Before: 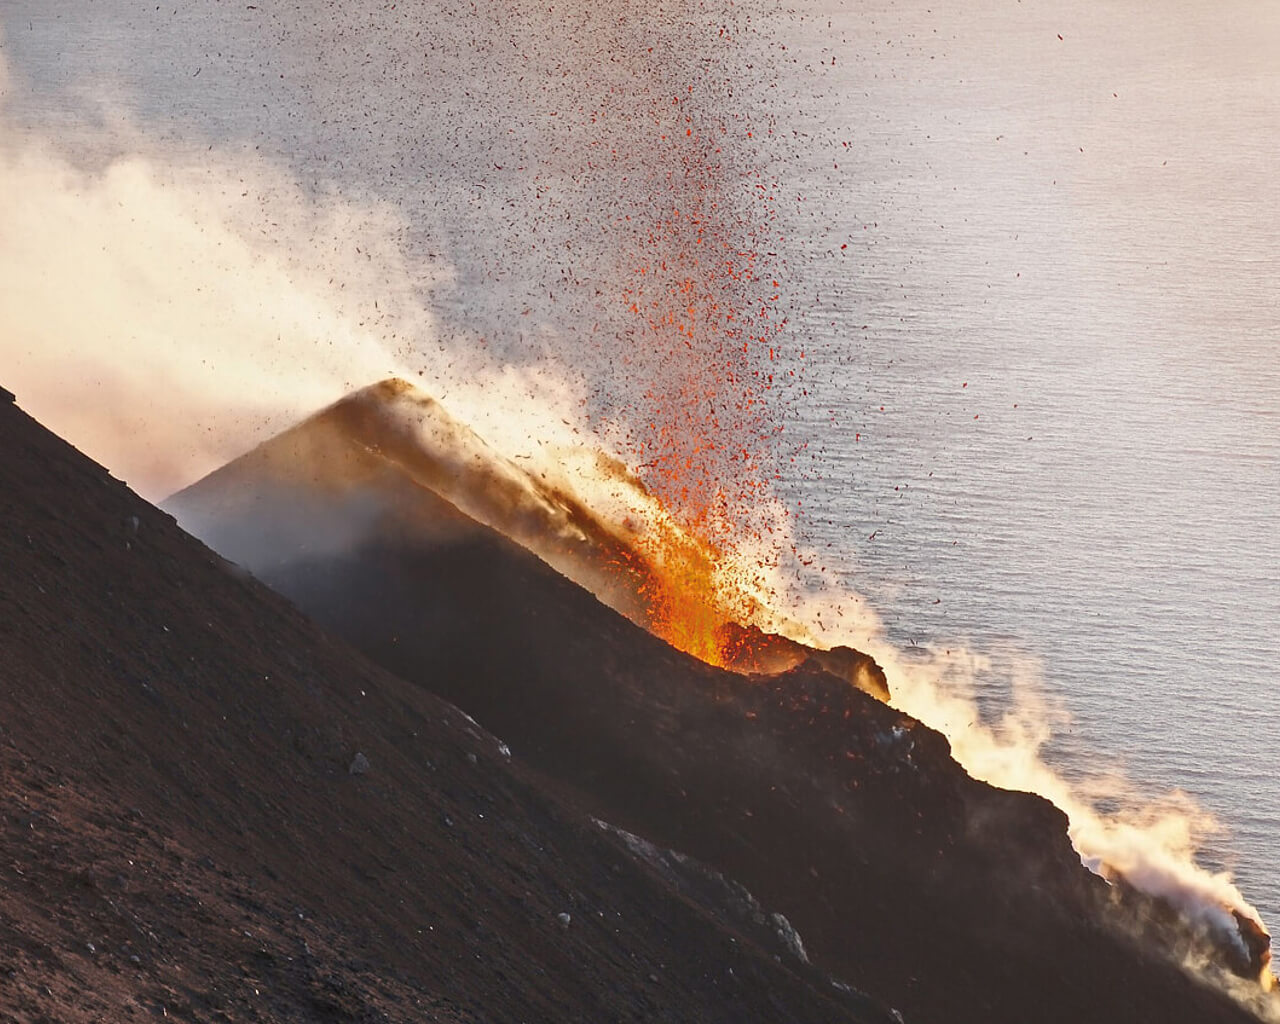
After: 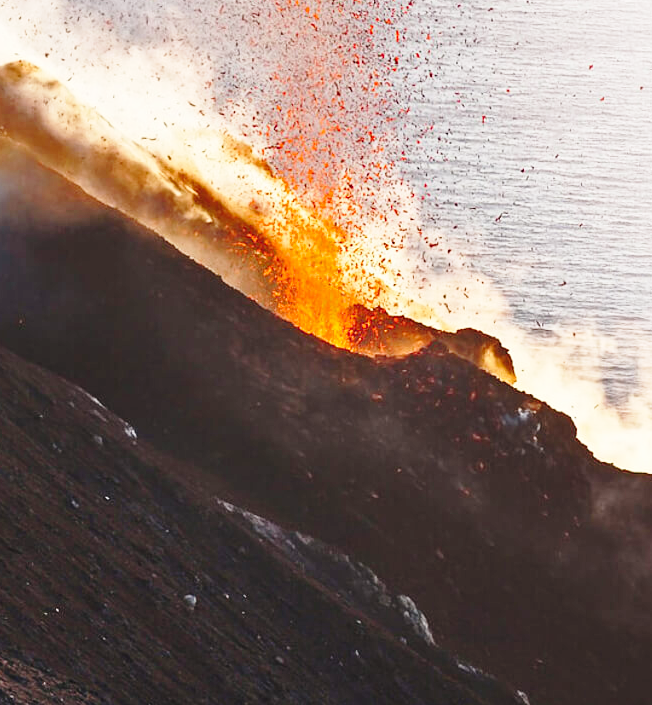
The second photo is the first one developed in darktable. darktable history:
crop and rotate: left 29.237%, top 31.152%, right 19.807%
base curve: curves: ch0 [(0, 0) (0.028, 0.03) (0.121, 0.232) (0.46, 0.748) (0.859, 0.968) (1, 1)], preserve colors none
